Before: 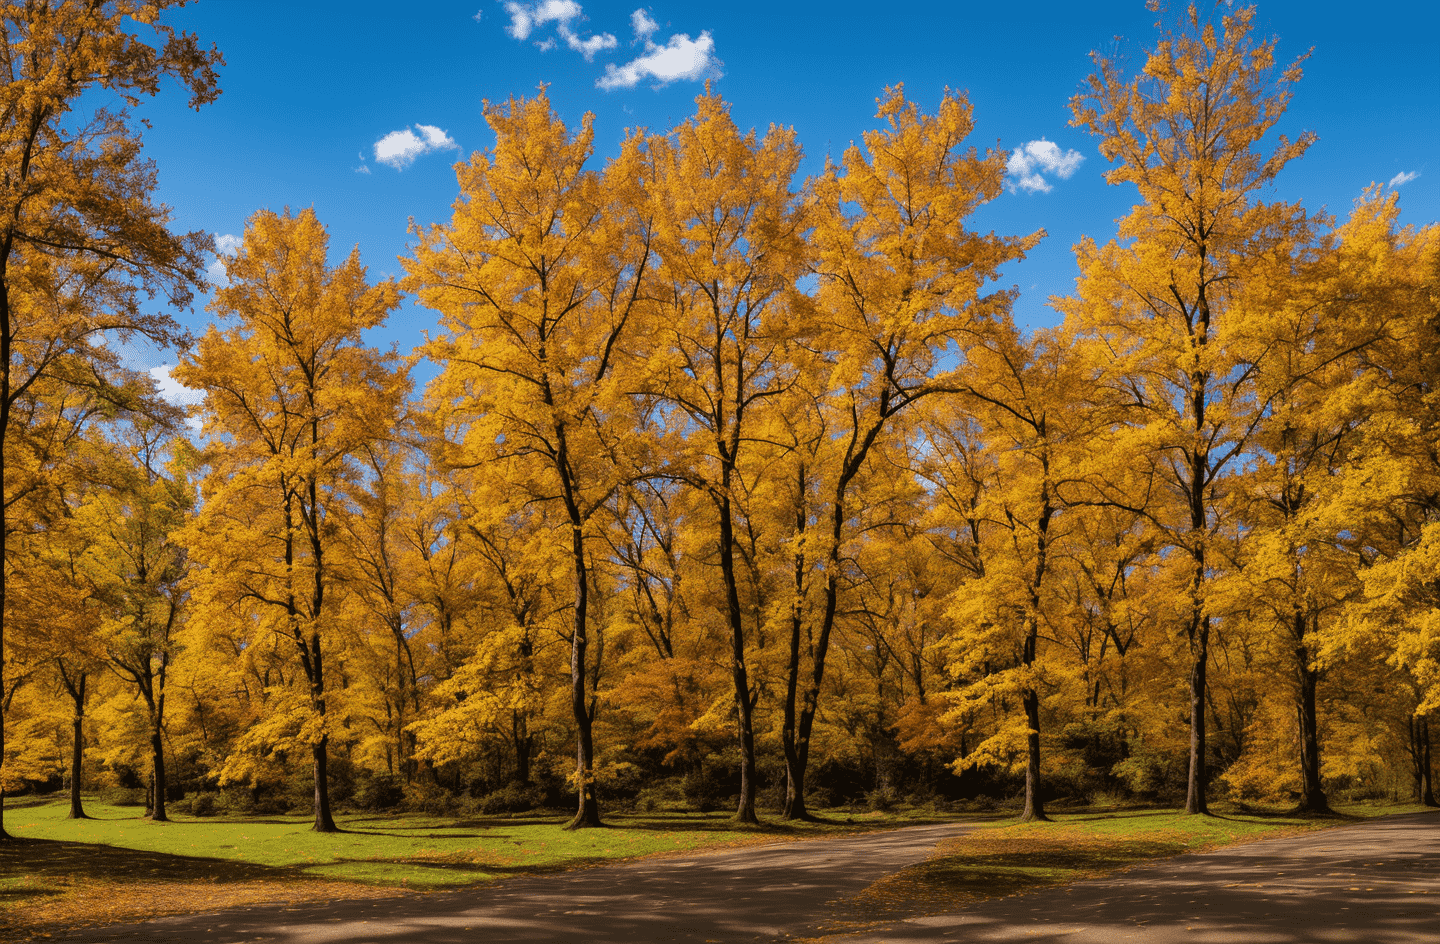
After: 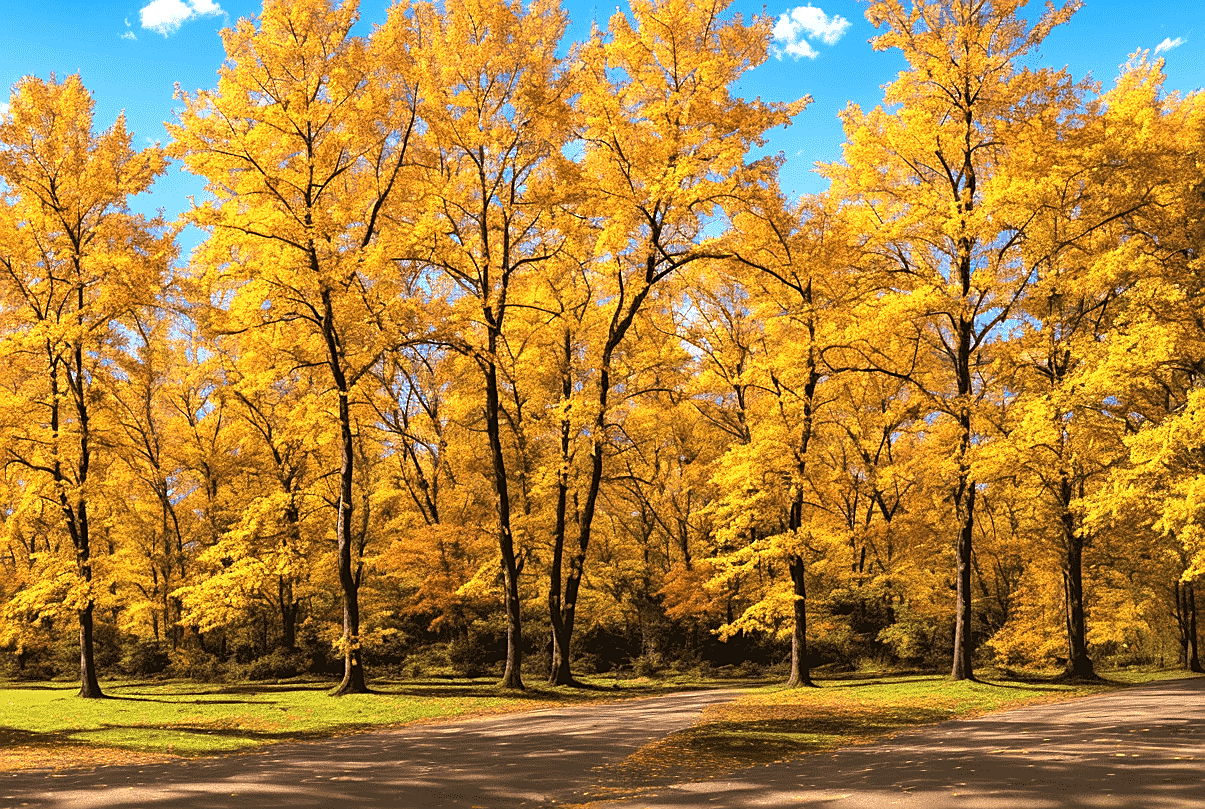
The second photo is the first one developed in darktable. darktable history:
exposure: exposure 1 EV, compensate highlight preservation false
crop: left 16.315%, top 14.246%
sharpen: on, module defaults
